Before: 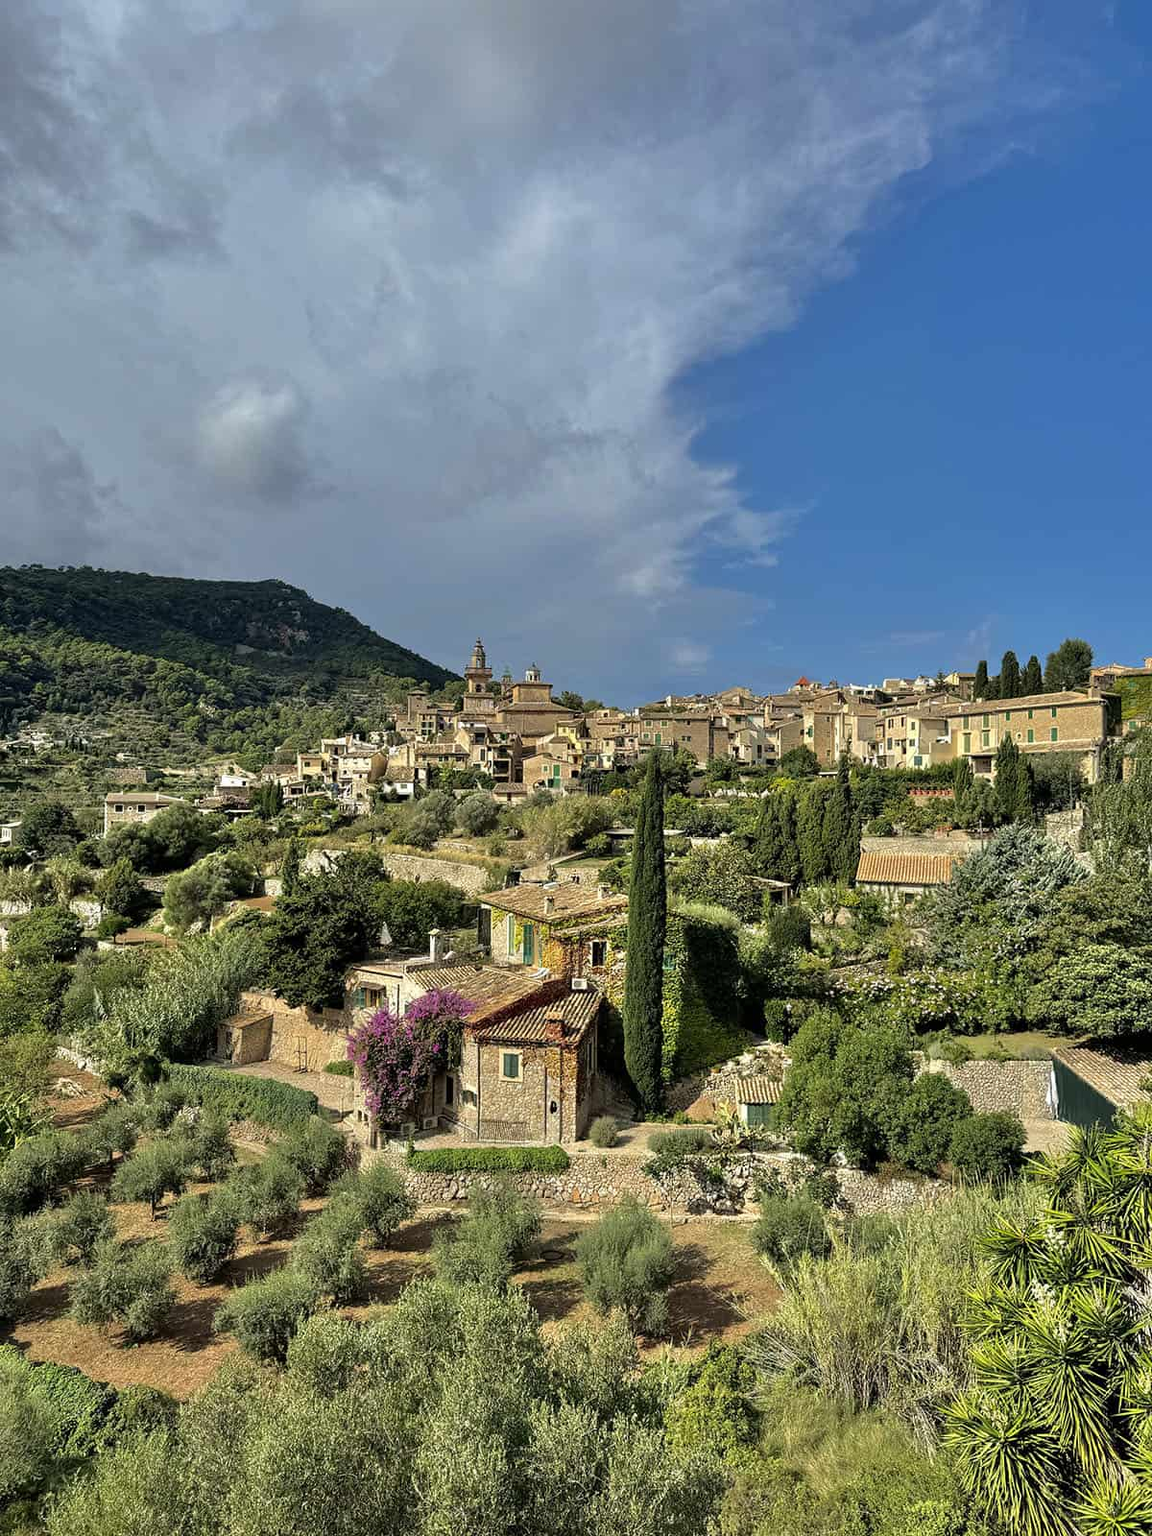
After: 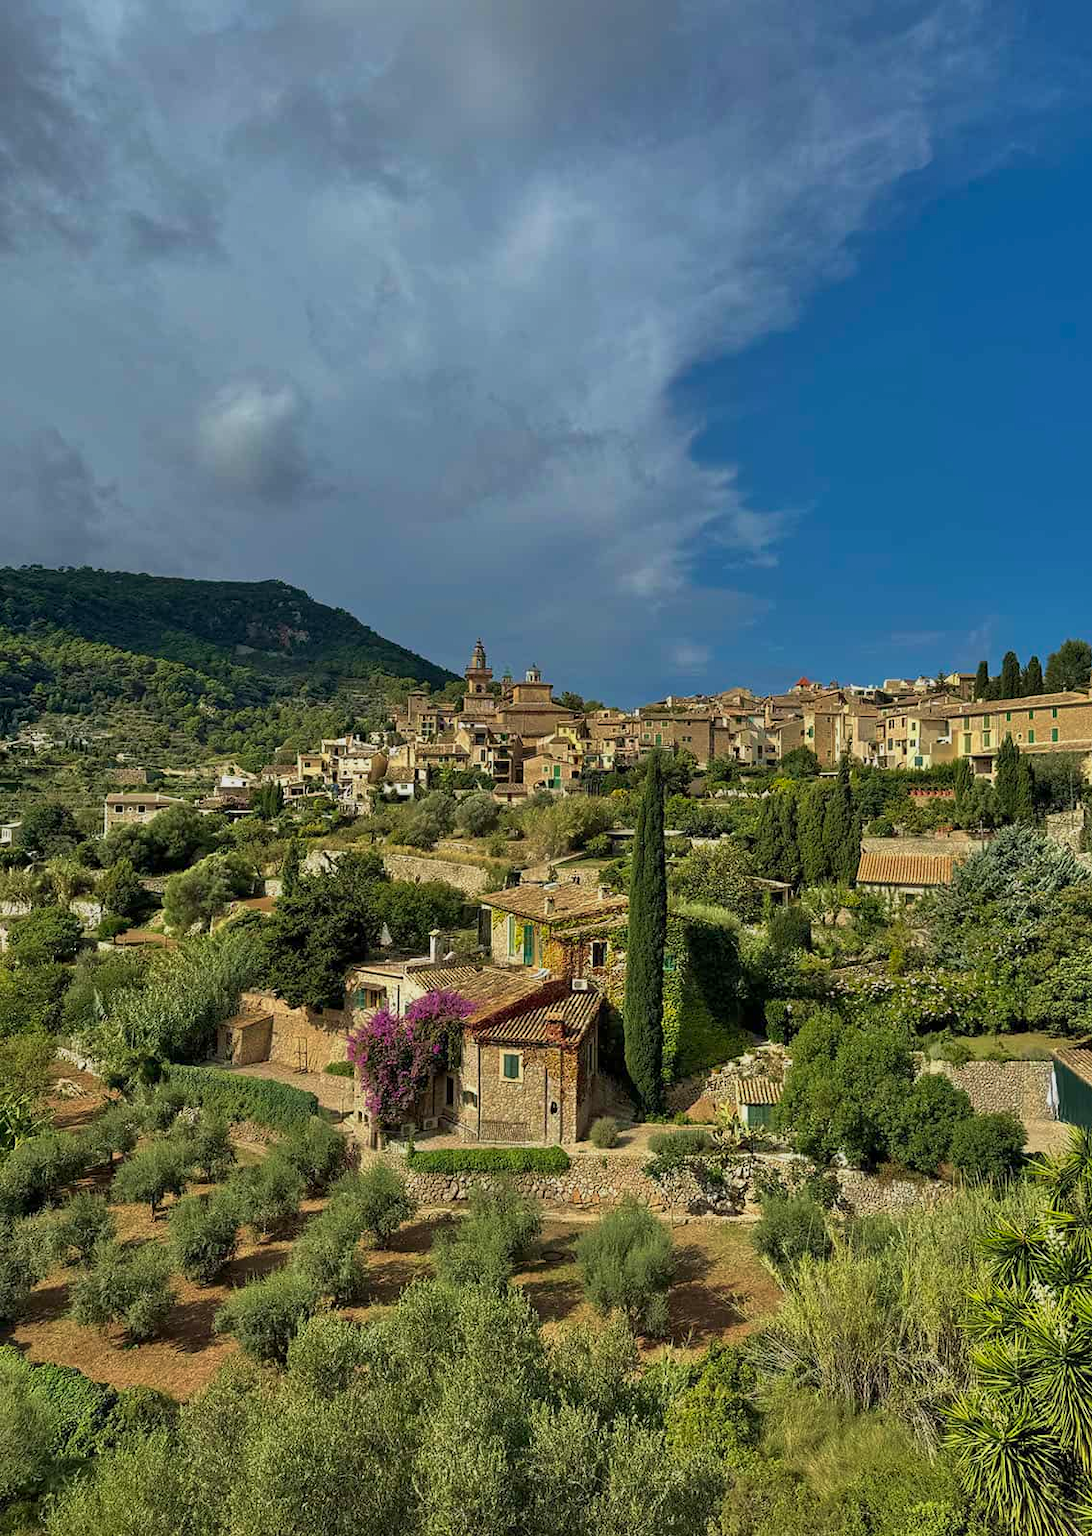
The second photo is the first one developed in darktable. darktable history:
color zones: curves: ch0 [(0, 0.5) (0.143, 0.5) (0.286, 0.5) (0.429, 0.5) (0.571, 0.5) (0.714, 0.476) (0.857, 0.5) (1, 0.5)]; ch2 [(0, 0.5) (0.143, 0.5) (0.286, 0.5) (0.429, 0.5) (0.571, 0.5) (0.714, 0.487) (0.857, 0.5) (1, 0.5)]
crop and rotate: left 0%, right 5.225%
velvia: strength 24.99%
tone equalizer: -8 EV 0.241 EV, -7 EV 0.397 EV, -6 EV 0.446 EV, -5 EV 0.245 EV, -3 EV -0.249 EV, -2 EV -0.397 EV, -1 EV -0.429 EV, +0 EV -0.249 EV
